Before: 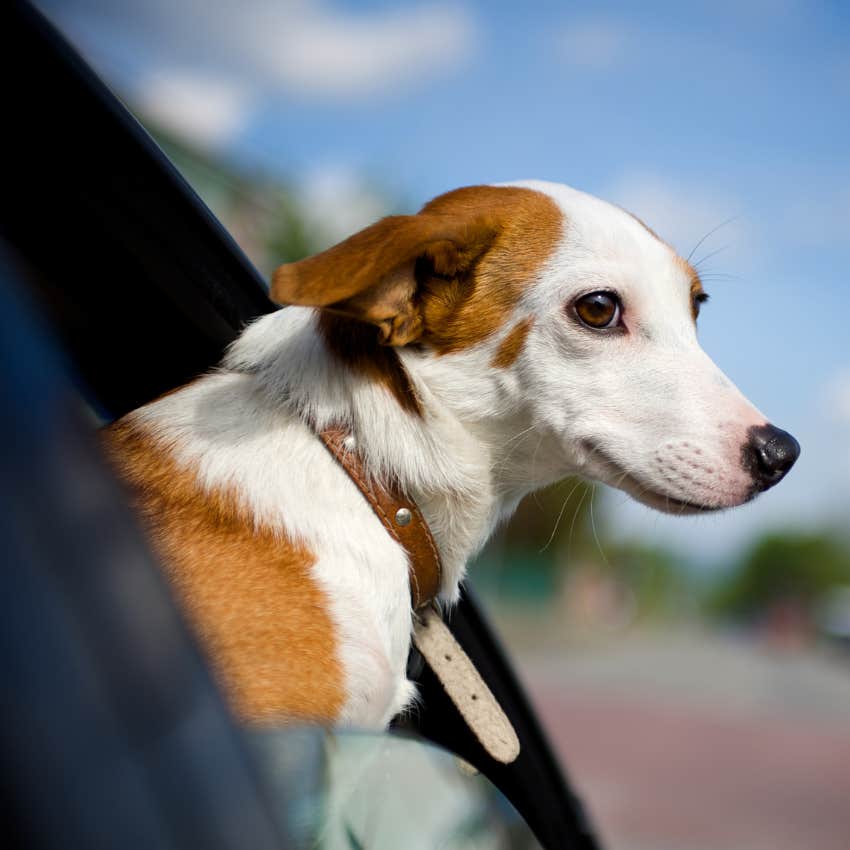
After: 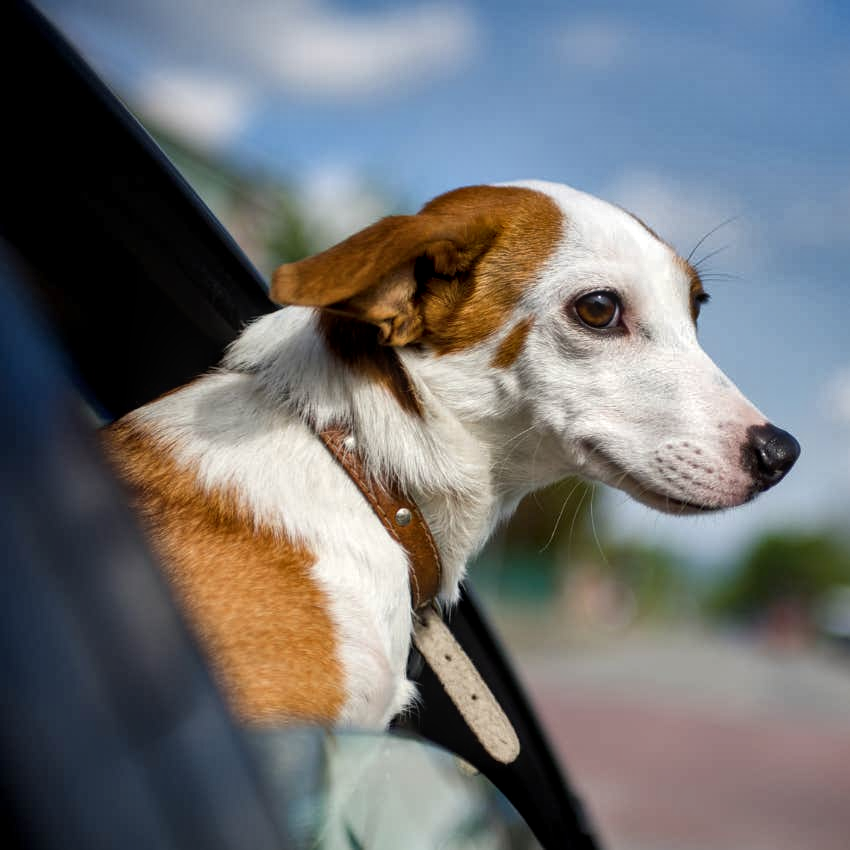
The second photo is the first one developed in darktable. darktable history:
shadows and highlights: shadows 24.57, highlights -76.88, highlights color adjustment 0.567%, soften with gaussian
contrast brightness saturation: saturation -0.062
local contrast: on, module defaults
